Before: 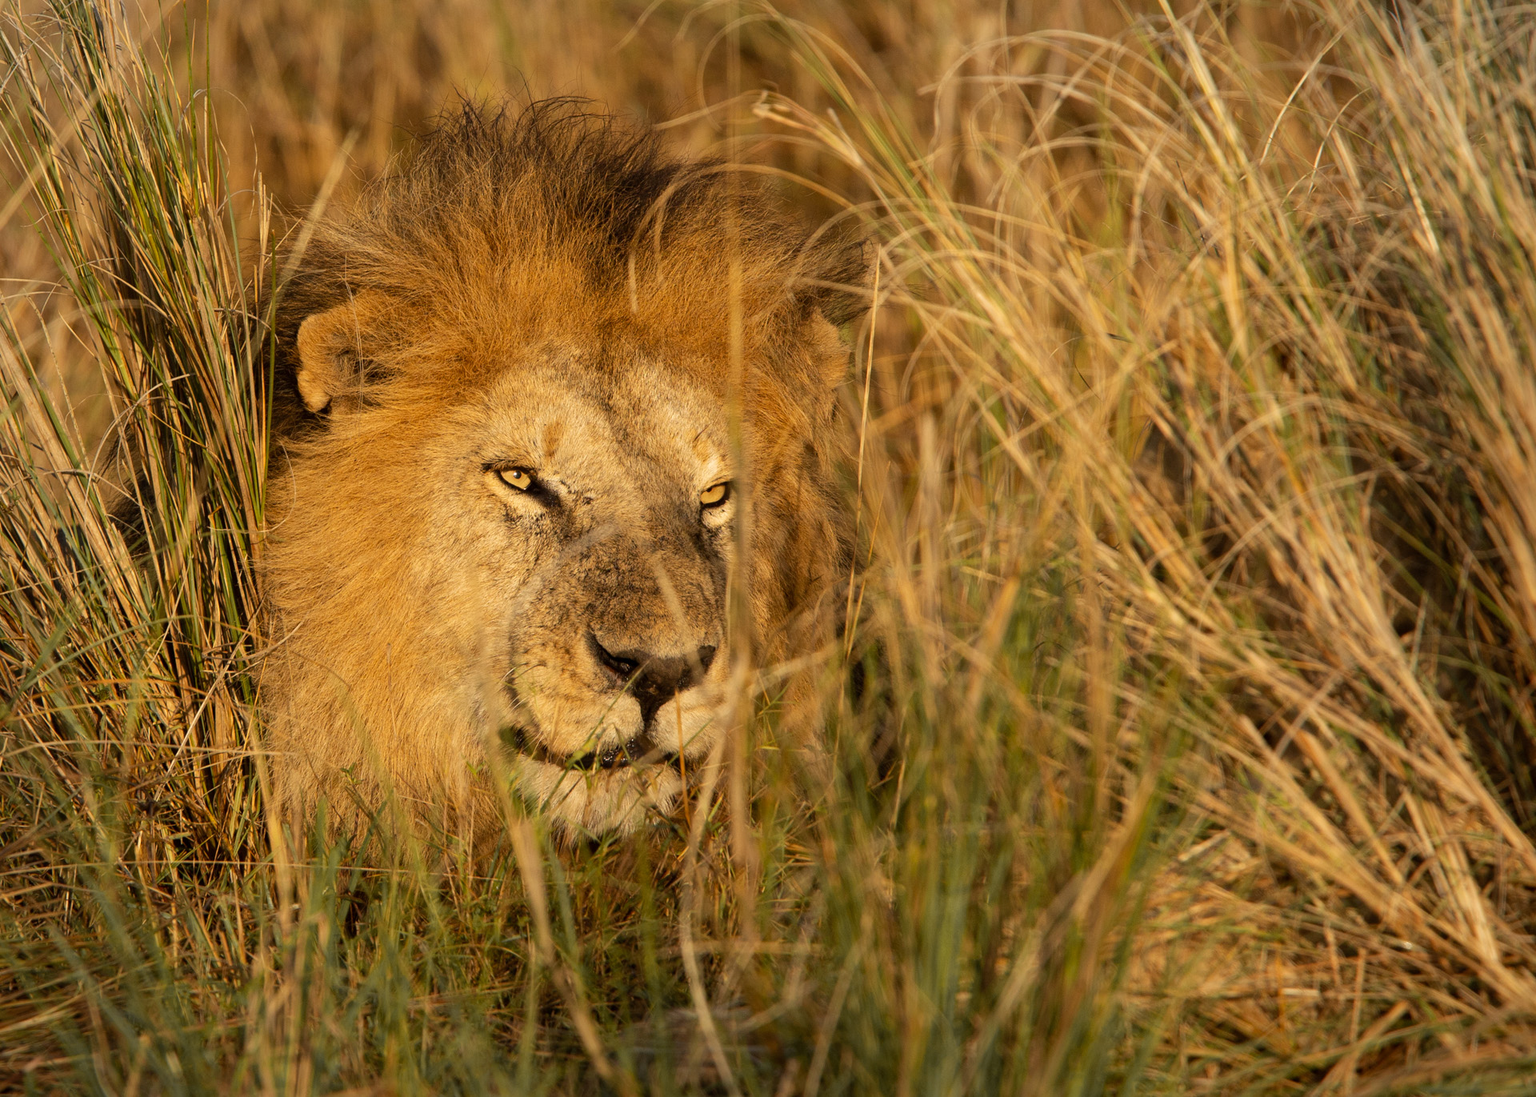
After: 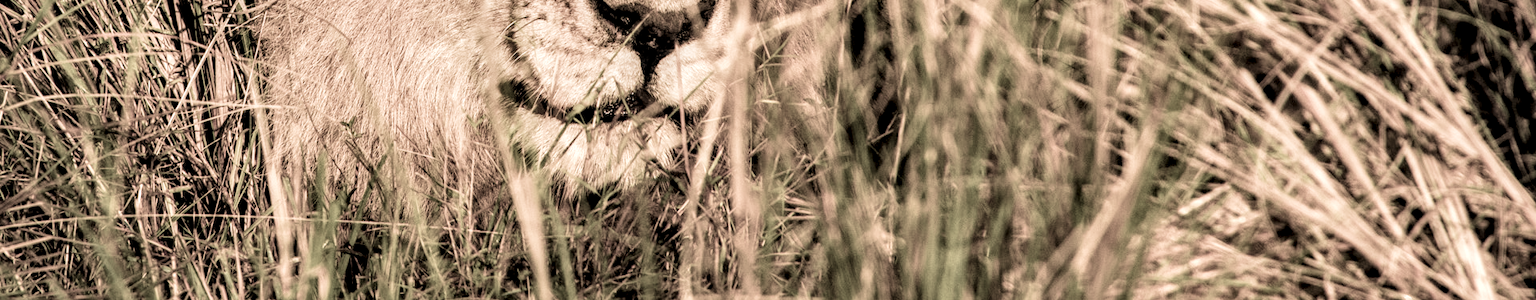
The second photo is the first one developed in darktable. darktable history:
color balance rgb: power › hue 173.48°, highlights gain › chroma 2.928%, highlights gain › hue 61.69°, linear chroma grading › global chroma 15.129%, perceptual saturation grading › global saturation 15.581%, perceptual saturation grading › highlights -19.016%, perceptual saturation grading › shadows 20.165%, perceptual brilliance grading › global brilliance 30.145%, global vibrance 20%
crop and rotate: top 58.974%, bottom 13.657%
filmic rgb: black relative exposure -5.14 EV, white relative exposure 3.99 EV, hardness 2.88, contrast 1.3, highlights saturation mix -30.3%, color science v4 (2020)
local contrast: detail 150%
exposure: black level correction 0.002, compensate highlight preservation false
velvia: on, module defaults
shadows and highlights: low approximation 0.01, soften with gaussian
